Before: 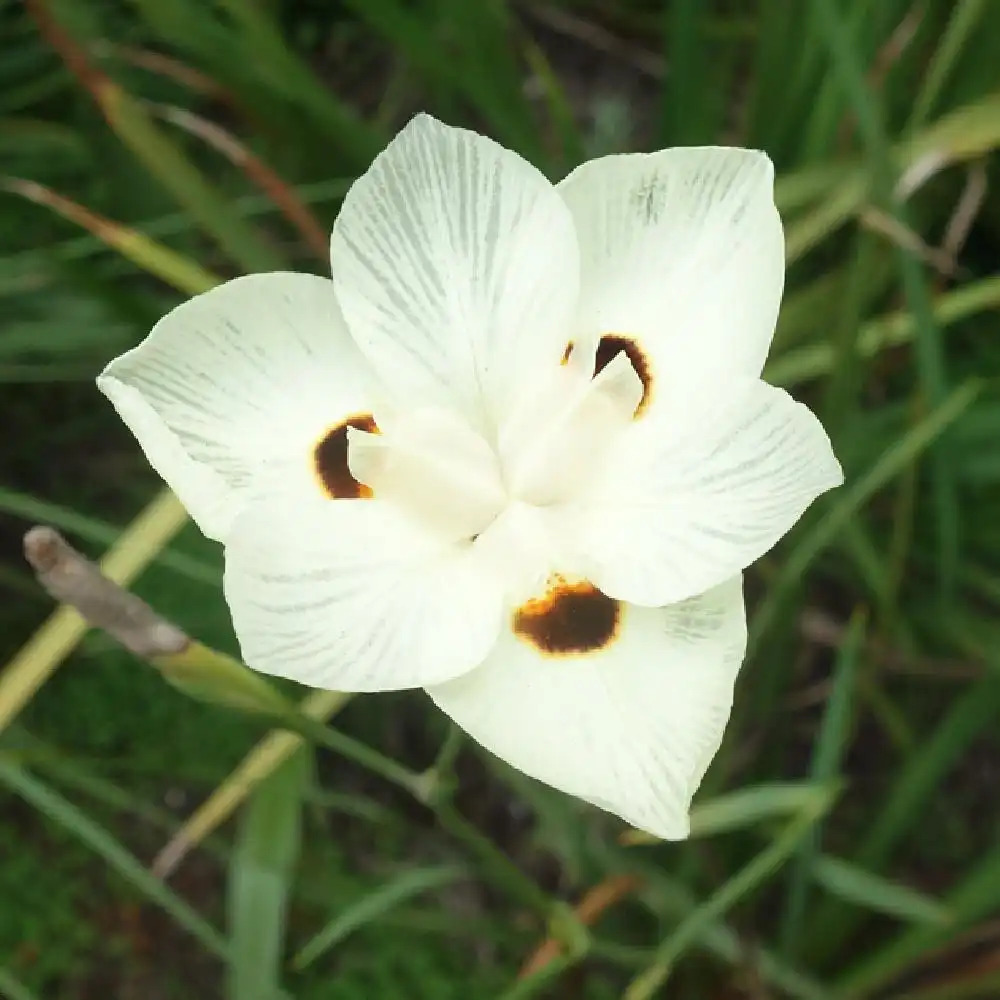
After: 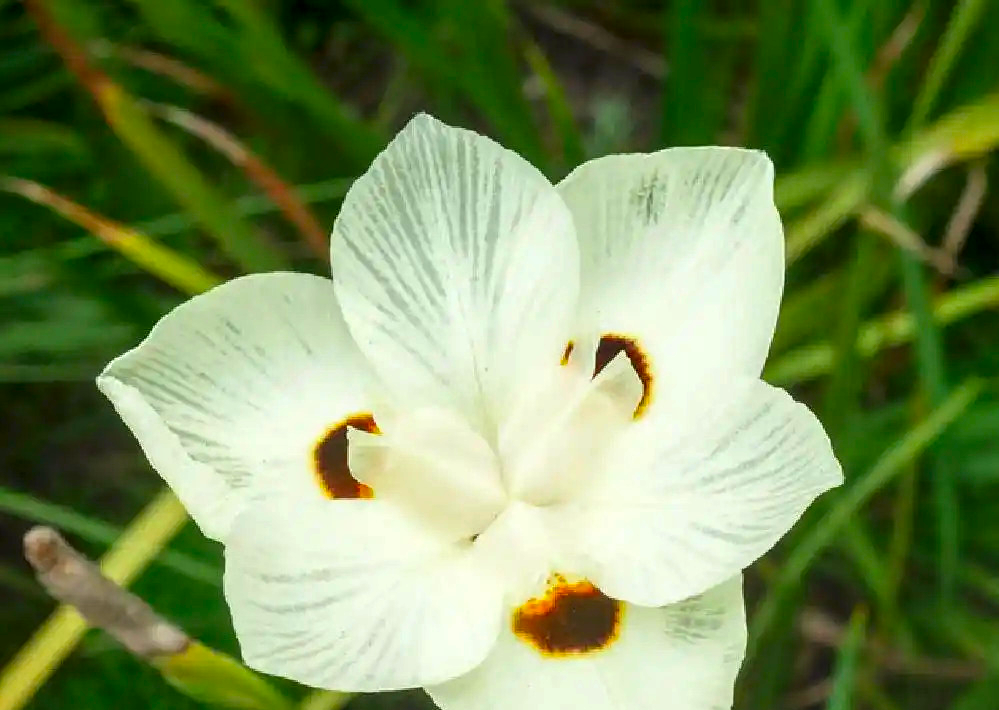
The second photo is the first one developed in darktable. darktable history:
tone equalizer: -8 EV 0.059 EV, edges refinement/feathering 500, mask exposure compensation -1.57 EV, preserve details no
contrast brightness saturation: brightness -0.024, saturation 0.363
base curve: preserve colors none
crop: right 0%, bottom 28.969%
color balance rgb: perceptual saturation grading › global saturation 19.885%
local contrast: highlights 62%, detail 143%, midtone range 0.425
